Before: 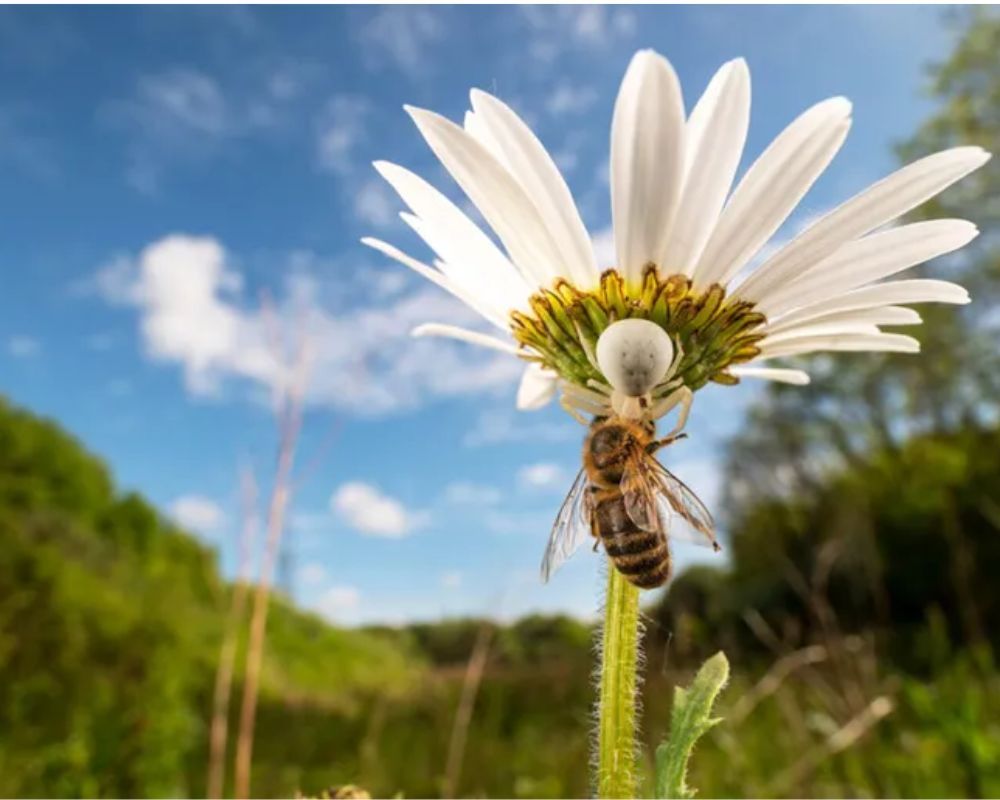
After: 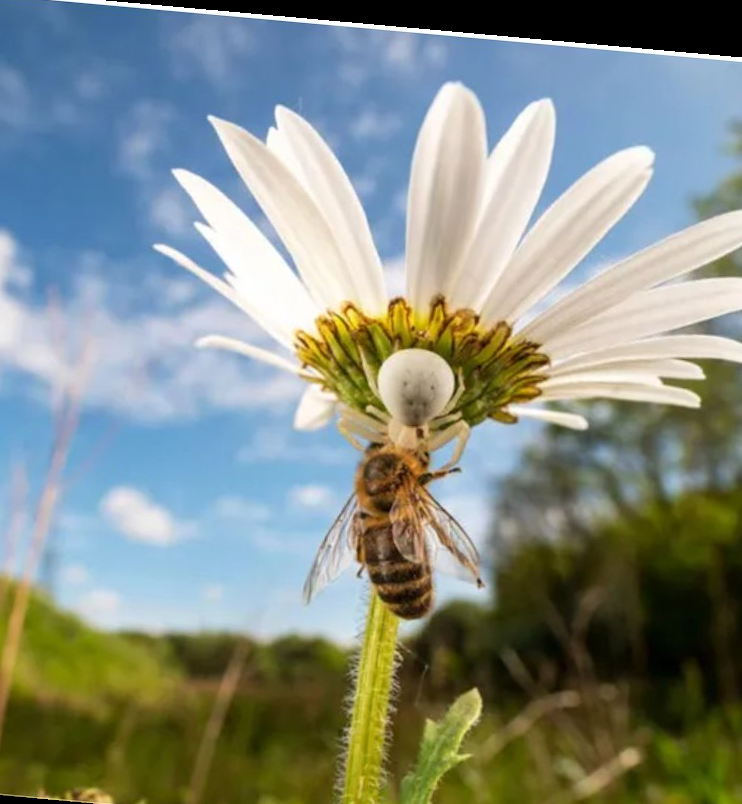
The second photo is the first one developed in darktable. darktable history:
rotate and perspective: rotation 5.12°, automatic cropping off
crop and rotate: left 24.034%, top 2.838%, right 6.406%, bottom 6.299%
